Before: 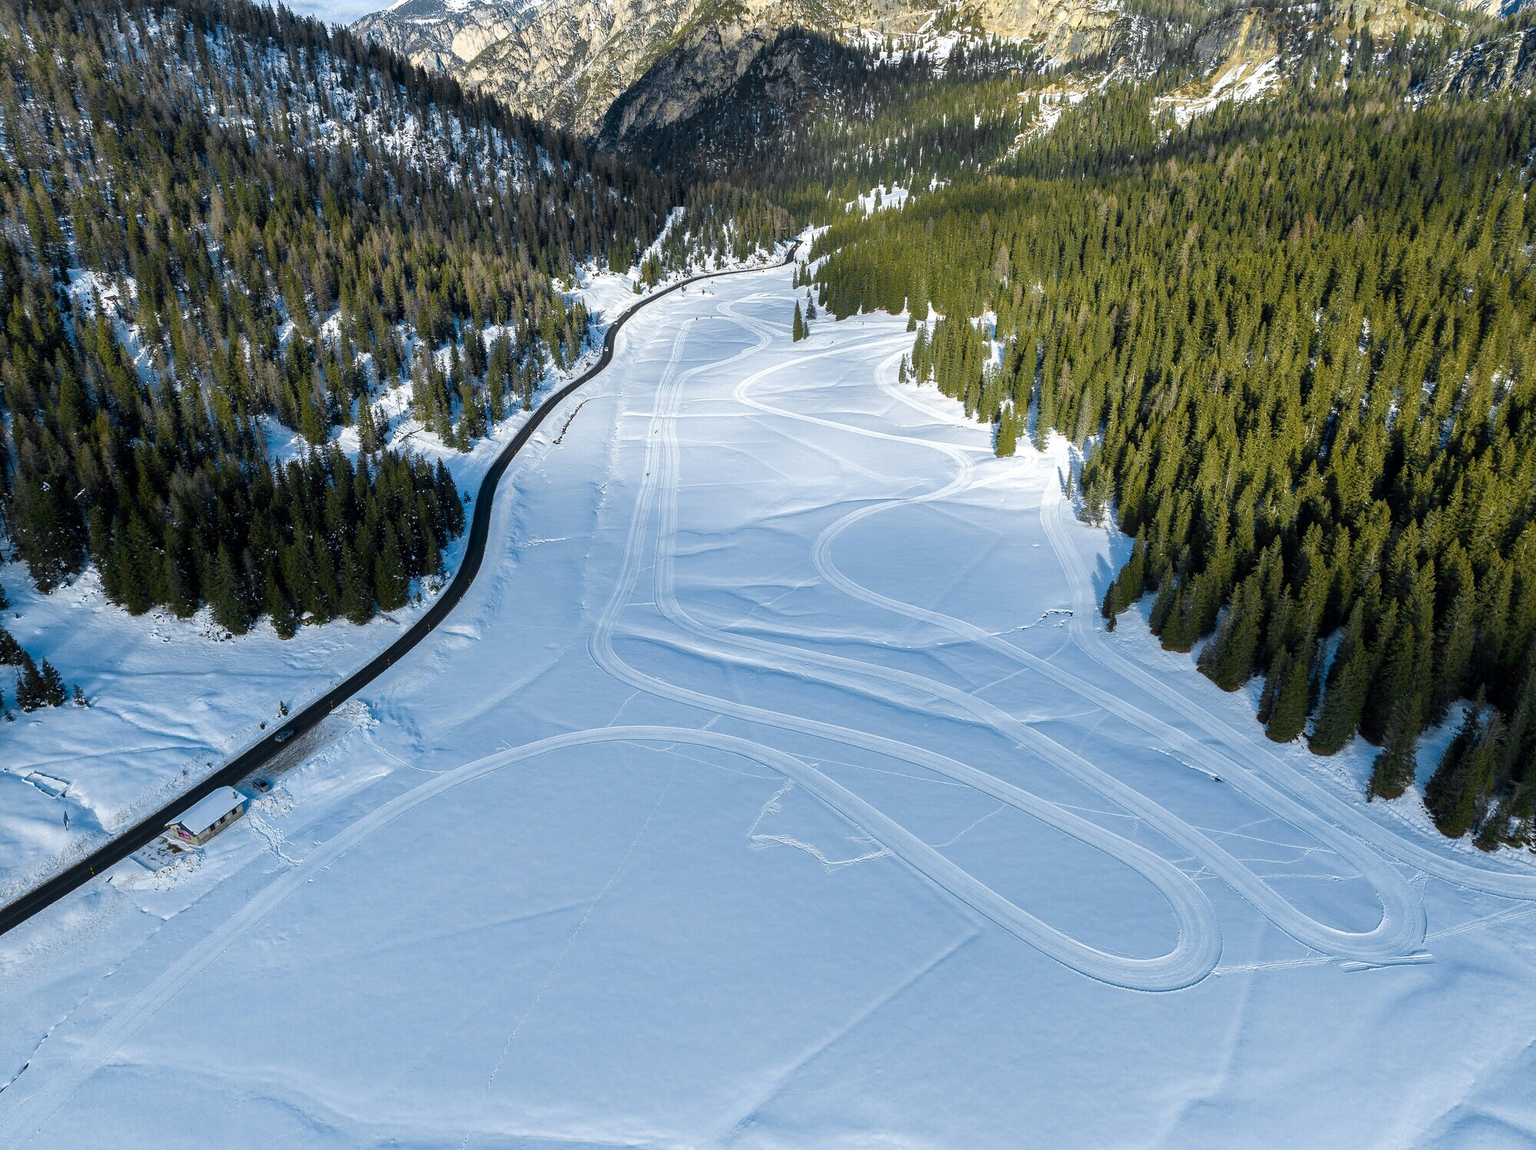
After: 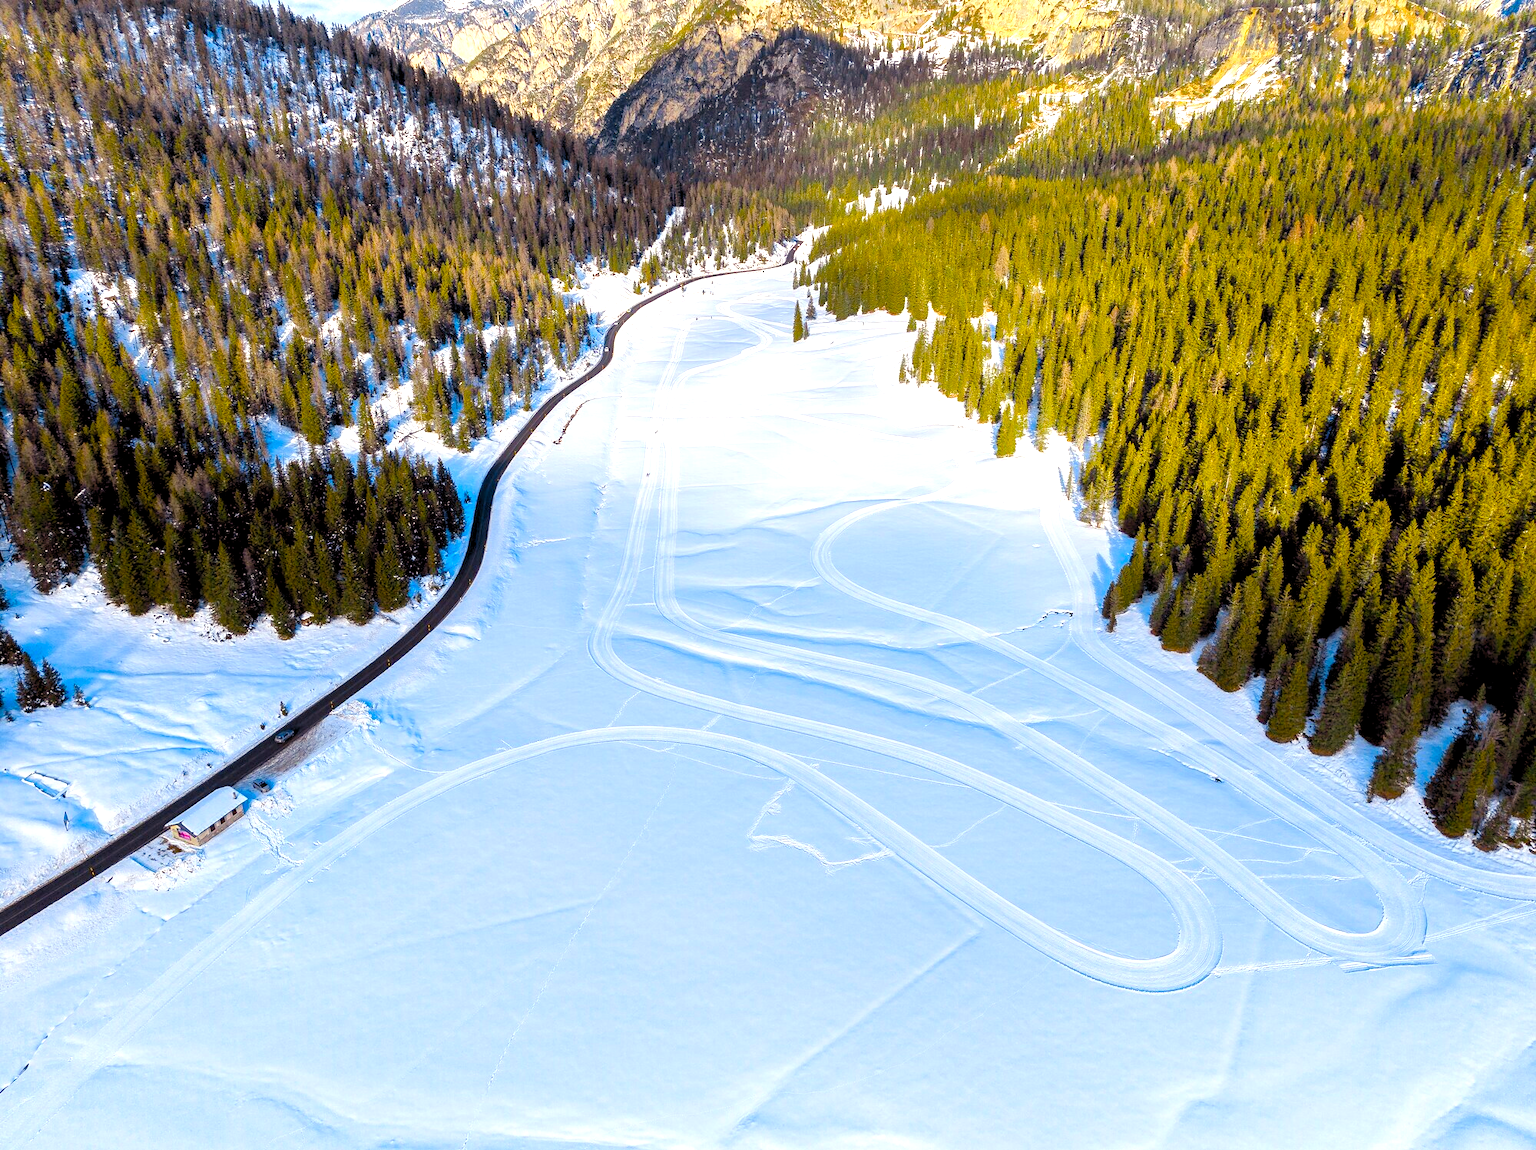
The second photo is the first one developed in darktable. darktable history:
color balance rgb: power › chroma 1.562%, power › hue 27.3°, highlights gain › chroma 1.745%, highlights gain › hue 57.38°, linear chroma grading › global chroma 8.802%, perceptual saturation grading › global saturation 29.299%, perceptual saturation grading › mid-tones 12.13%, perceptual saturation grading › shadows 9.571%
levels: levels [0.044, 0.416, 0.908]
exposure: exposure 0.373 EV, compensate highlight preservation false
